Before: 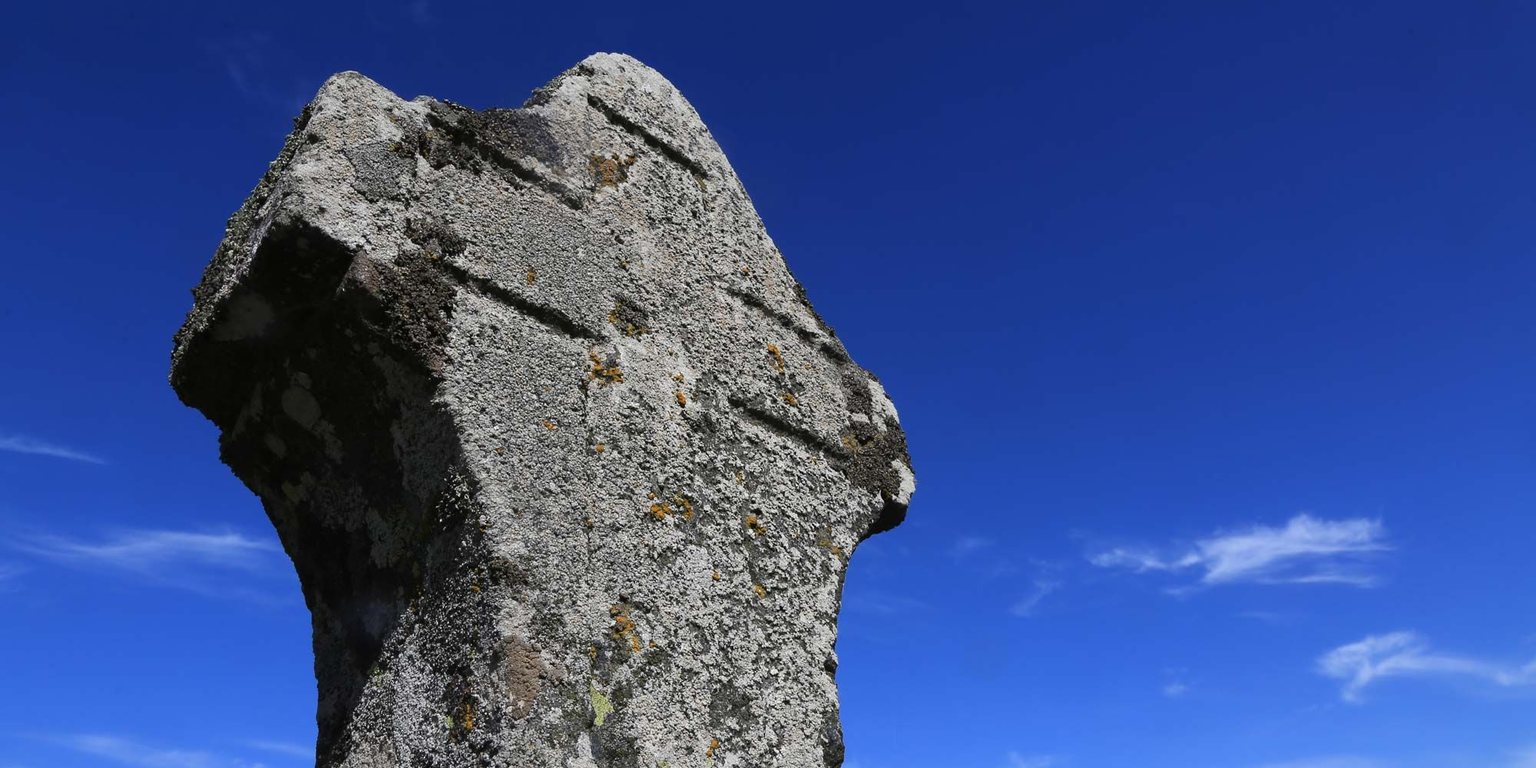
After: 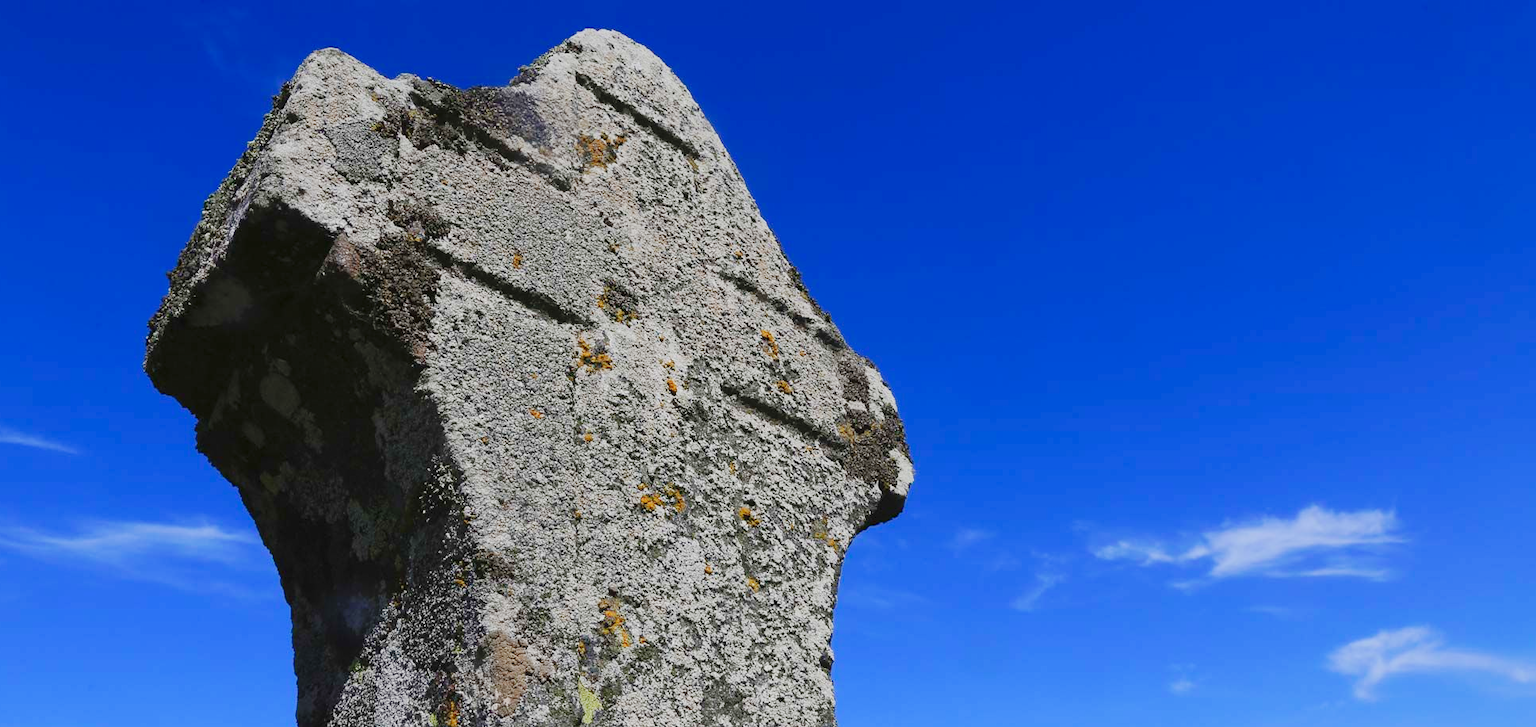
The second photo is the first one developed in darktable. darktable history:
color balance rgb: contrast -30%
base curve: curves: ch0 [(0, 0) (0.032, 0.025) (0.121, 0.166) (0.206, 0.329) (0.605, 0.79) (1, 1)], preserve colors none
crop: left 1.964%, top 3.251%, right 1.122%, bottom 4.933%
